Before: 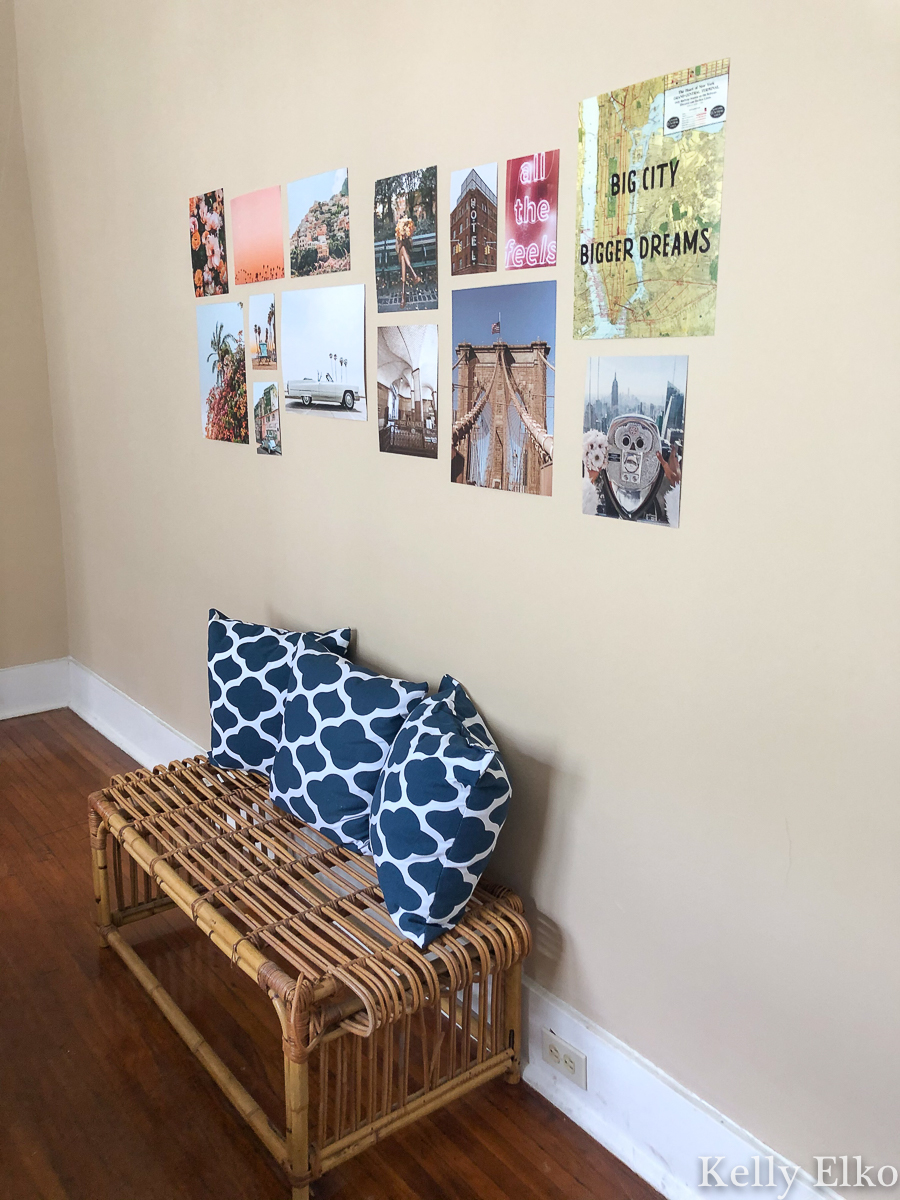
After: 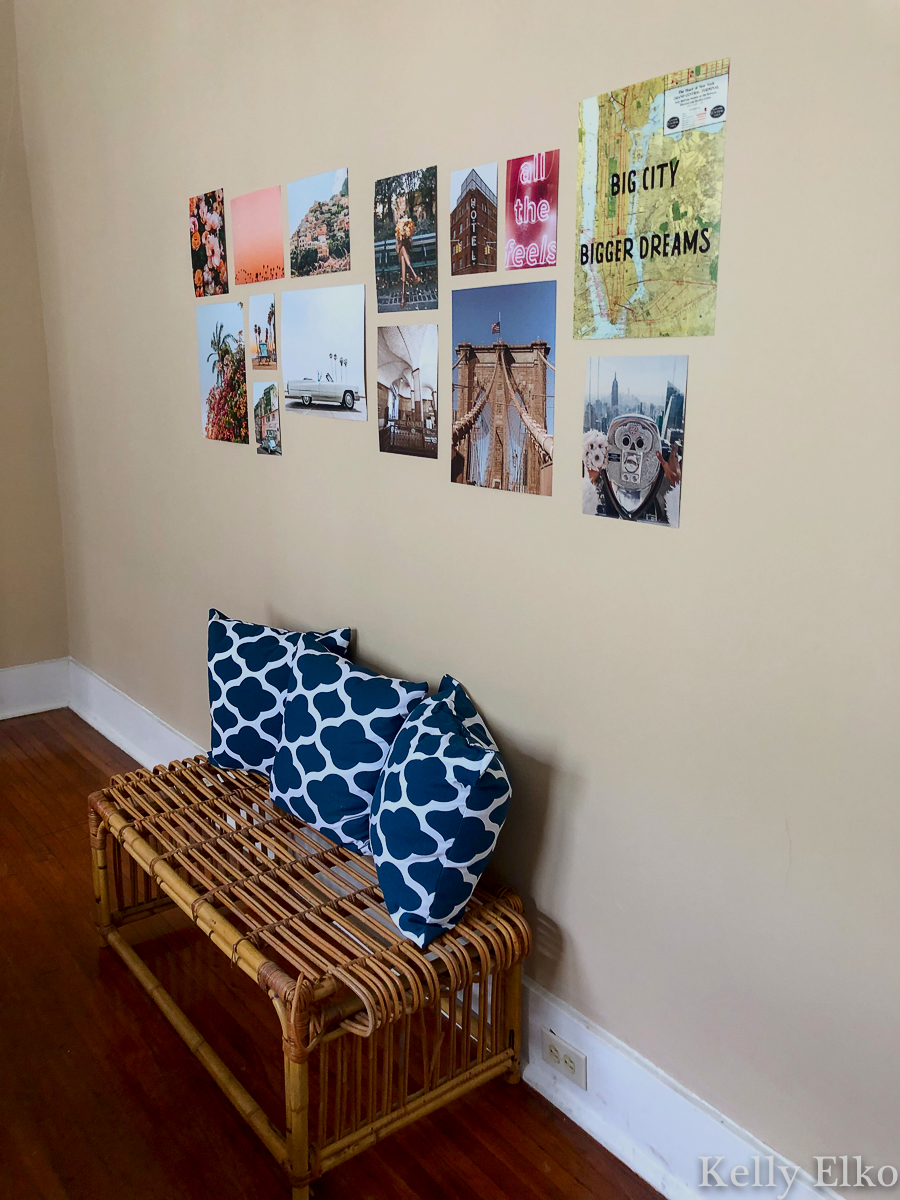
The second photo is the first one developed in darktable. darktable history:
tone equalizer: on, module defaults
exposure: black level correction 0.009, exposure -0.65 EV, compensate exposure bias true, compensate highlight preservation false
contrast brightness saturation: contrast 0.173, saturation 0.298
